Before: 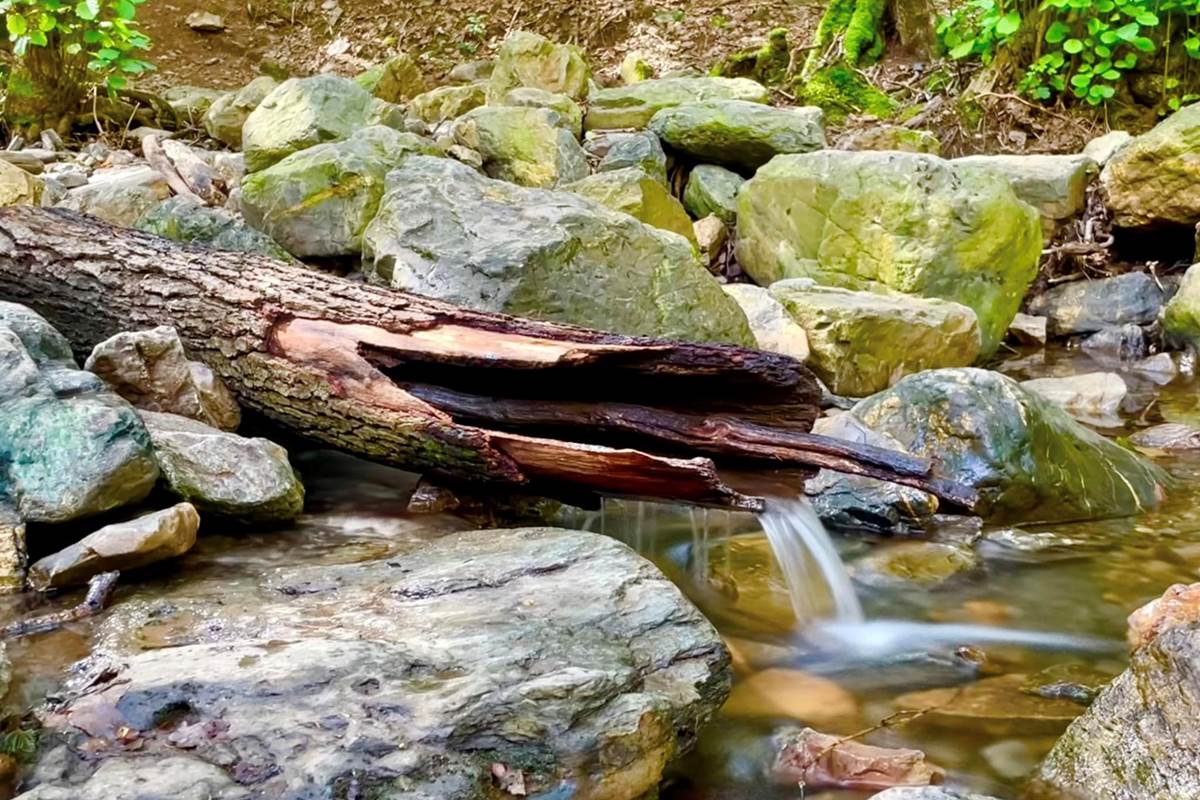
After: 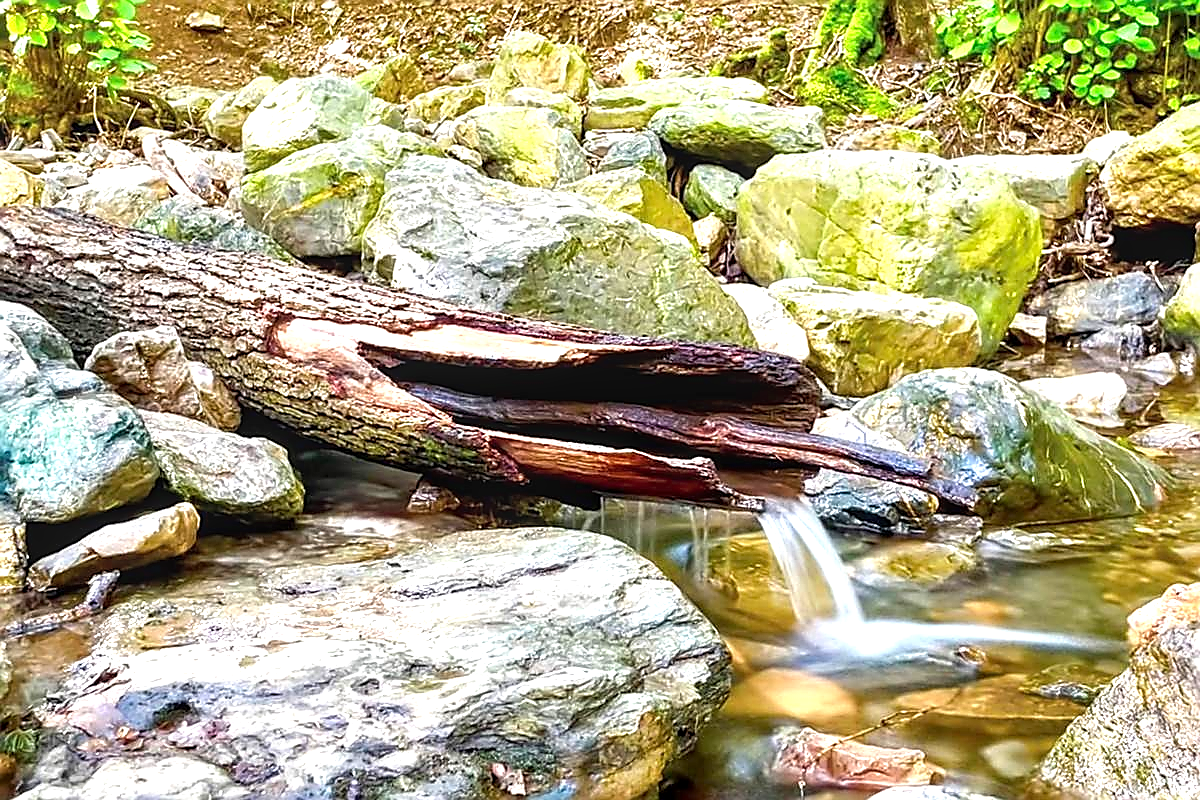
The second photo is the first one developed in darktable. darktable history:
exposure: black level correction 0.001, exposure 0.966 EV, compensate highlight preservation false
sharpen: radius 1.388, amount 1.248, threshold 0.77
local contrast: on, module defaults
